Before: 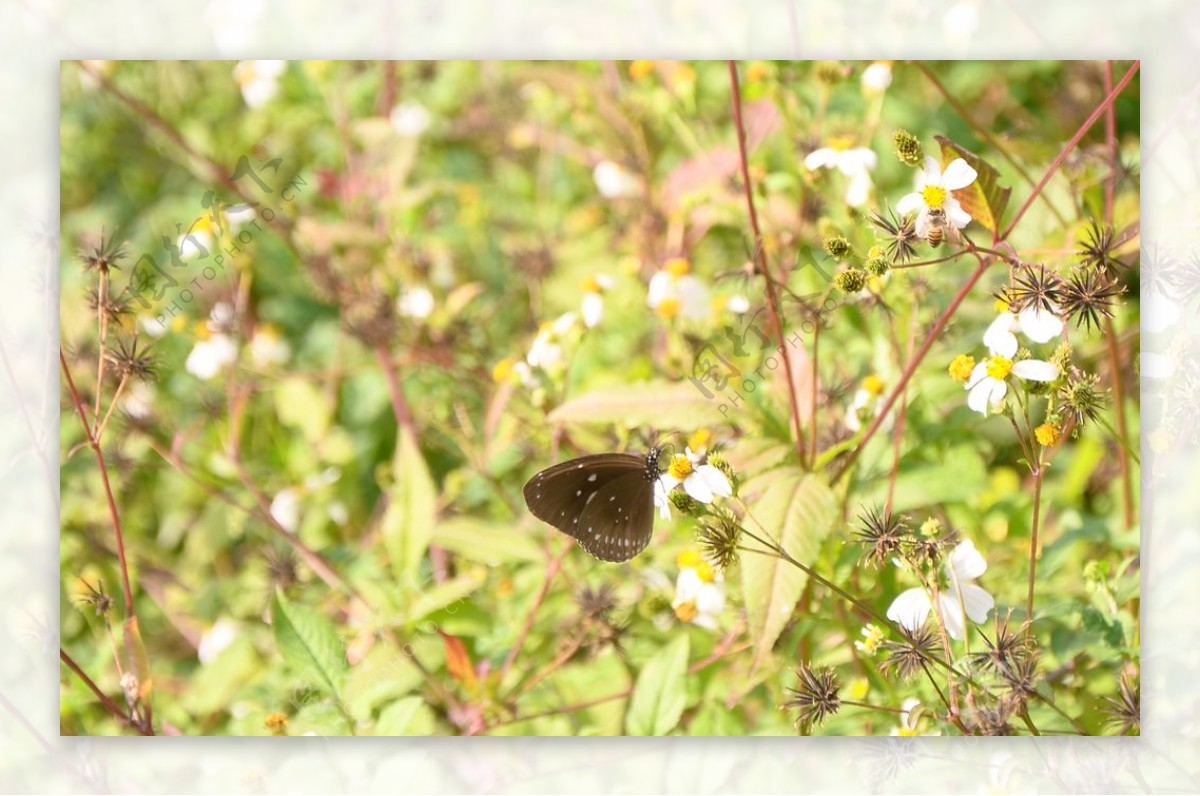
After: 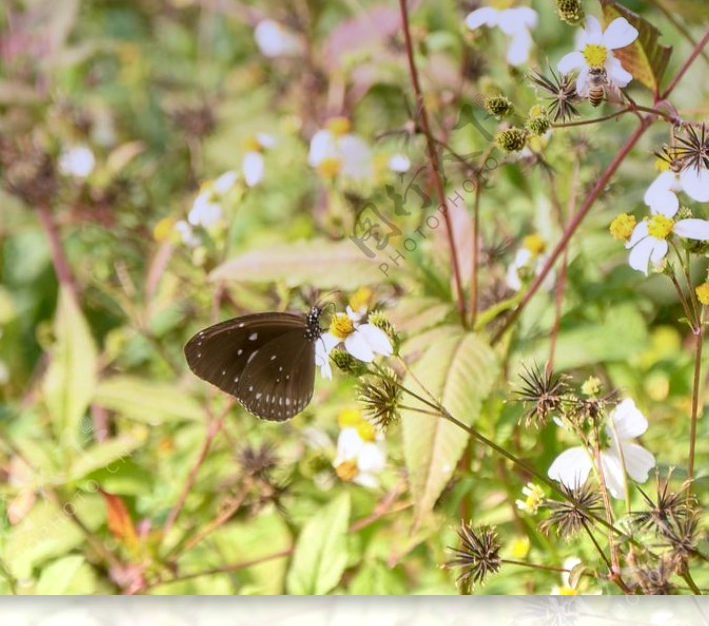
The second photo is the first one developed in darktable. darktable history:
local contrast: detail 130%
graduated density: hue 238.83°, saturation 50%
crop and rotate: left 28.256%, top 17.734%, right 12.656%, bottom 3.573%
